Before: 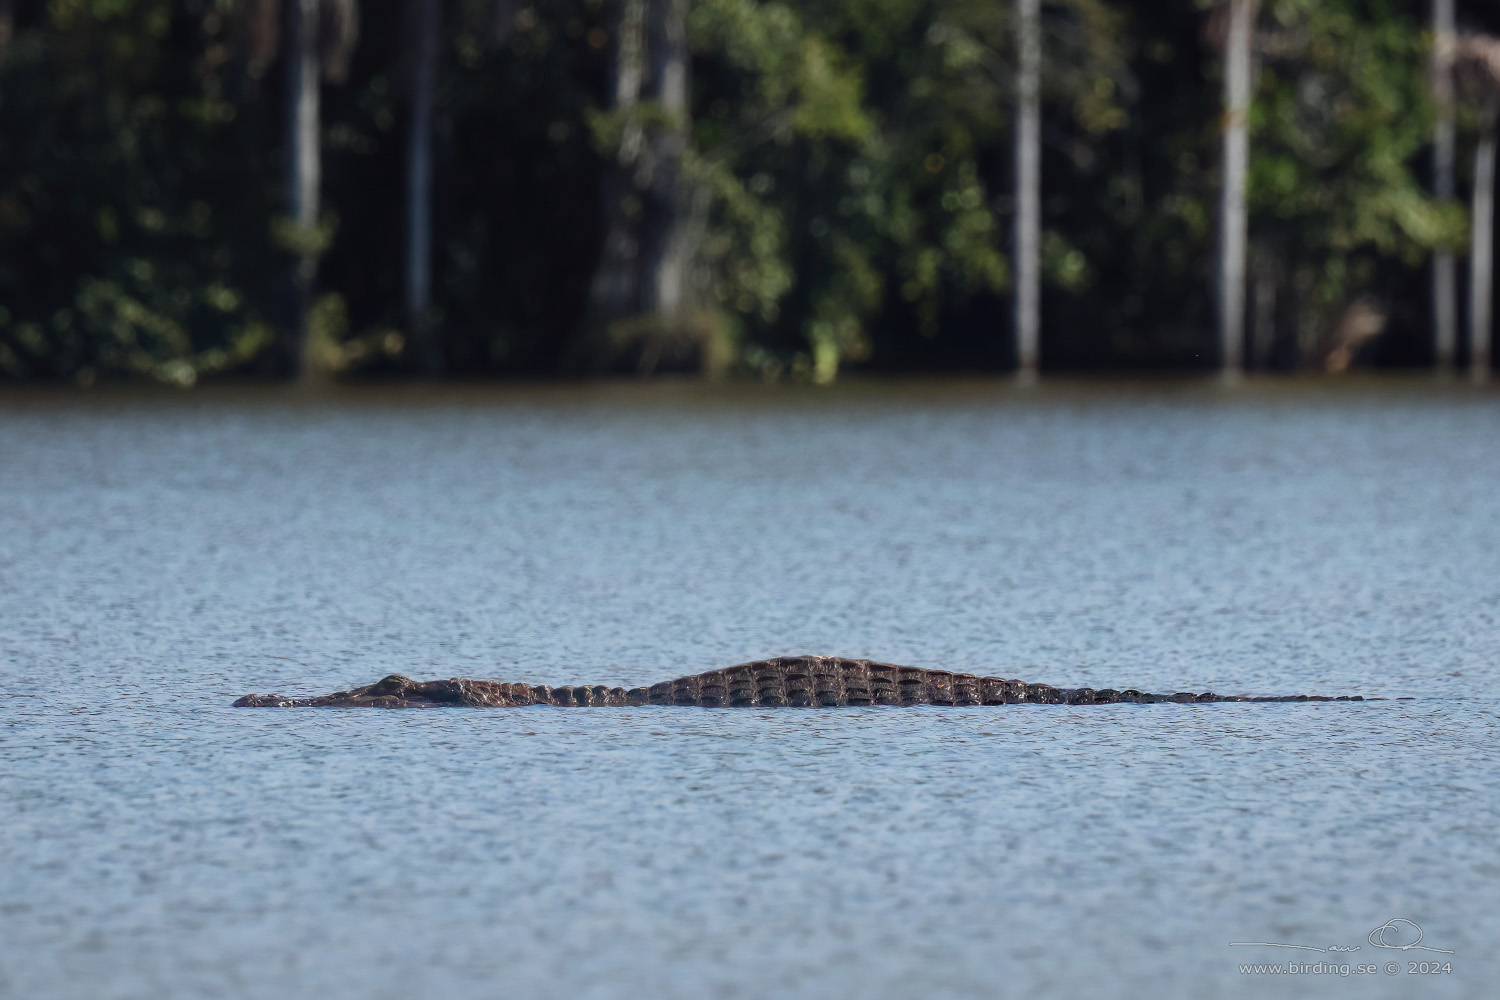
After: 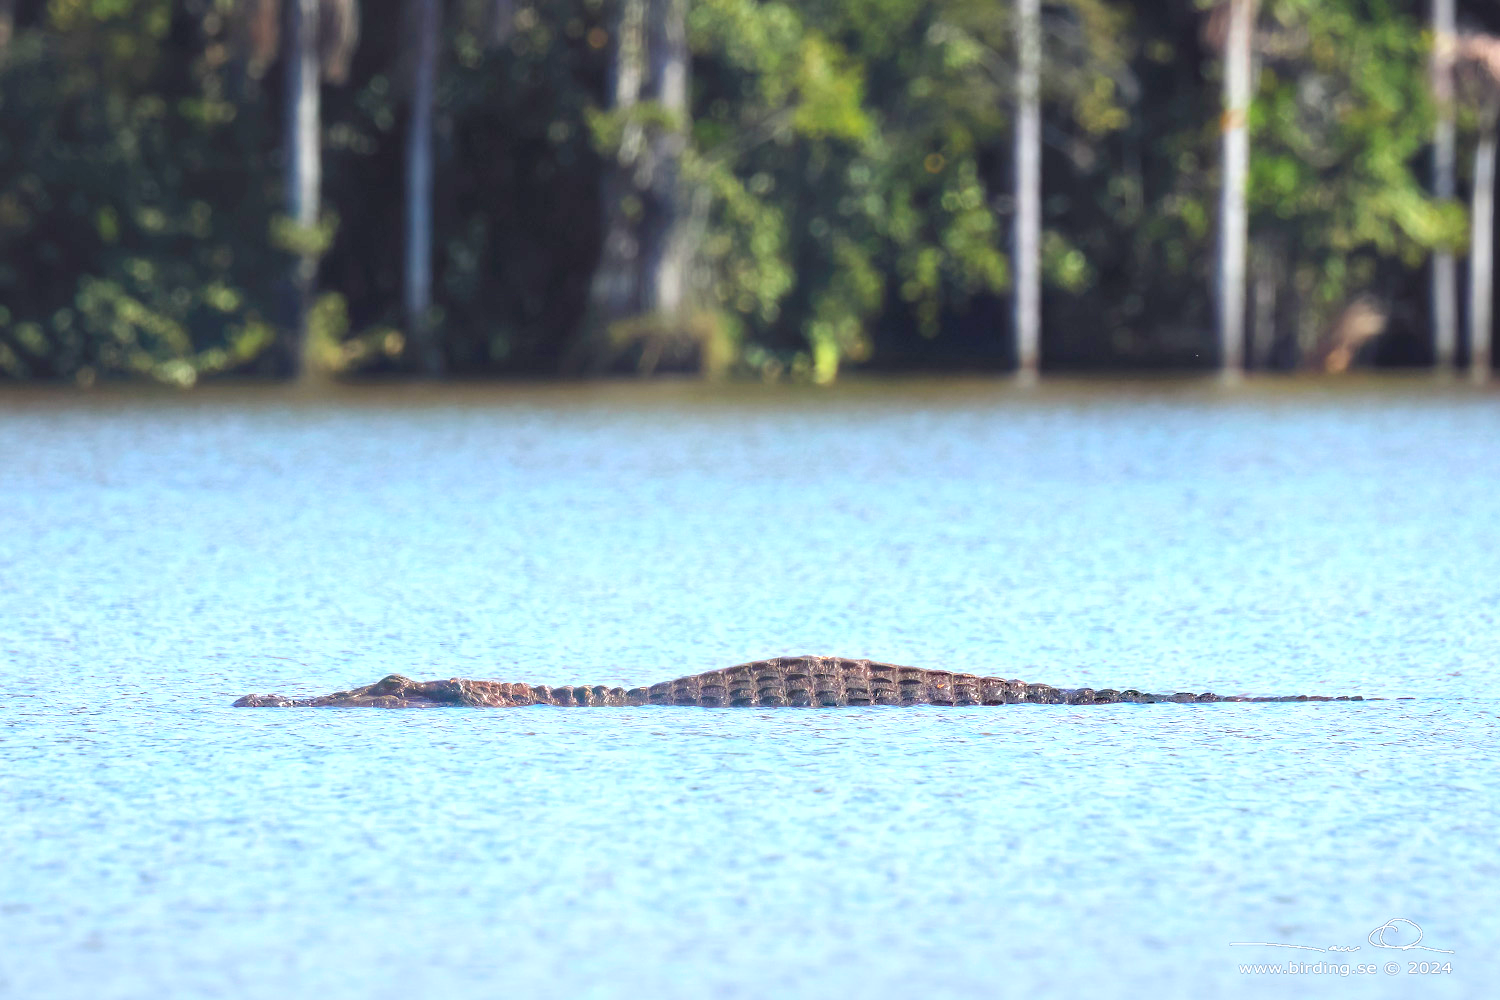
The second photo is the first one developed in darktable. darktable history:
contrast brightness saturation: contrast 0.065, brightness 0.18, saturation 0.405
exposure: black level correction 0, exposure 1.104 EV, compensate exposure bias true, compensate highlight preservation false
